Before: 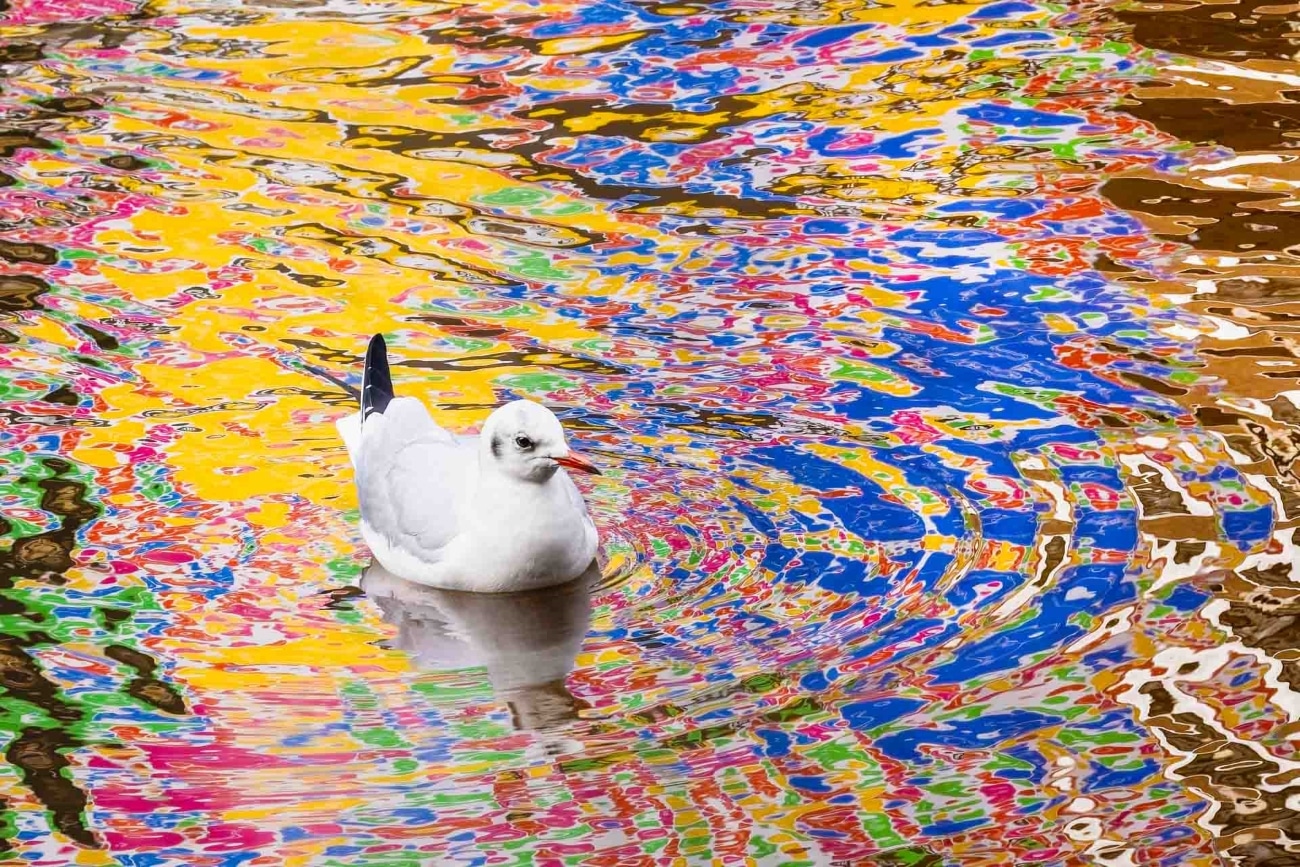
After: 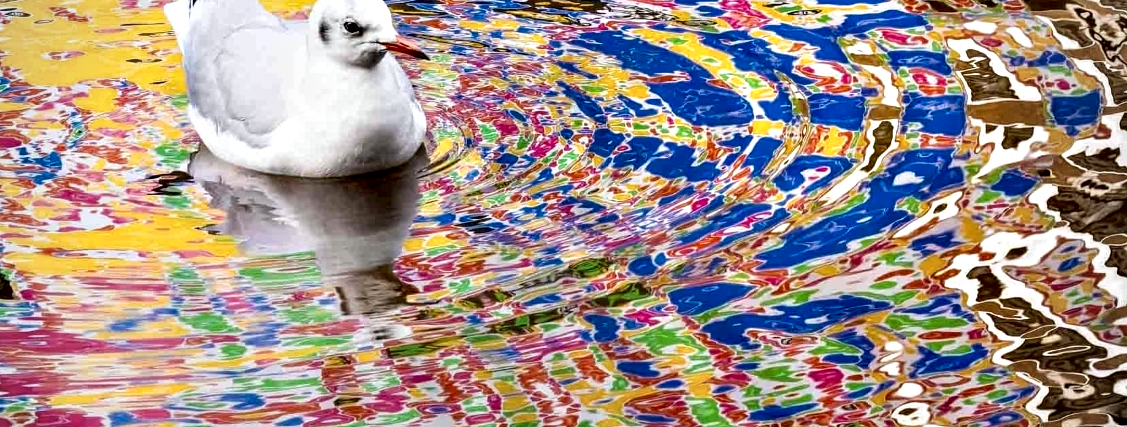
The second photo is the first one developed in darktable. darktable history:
vignetting: center (-0.034, 0.151)
crop and rotate: left 13.256%, top 47.913%, bottom 2.794%
contrast equalizer: octaves 7, y [[0.6 ×6], [0.55 ×6], [0 ×6], [0 ×6], [0 ×6]]
color correction: highlights b* 0.068, saturation 0.844
